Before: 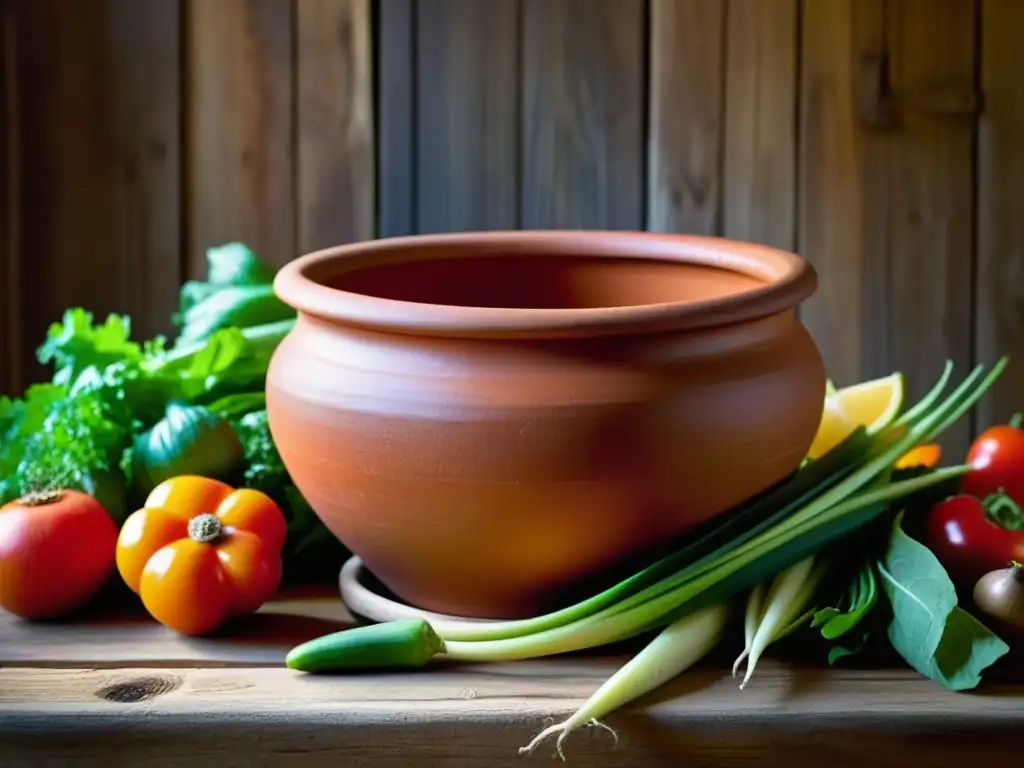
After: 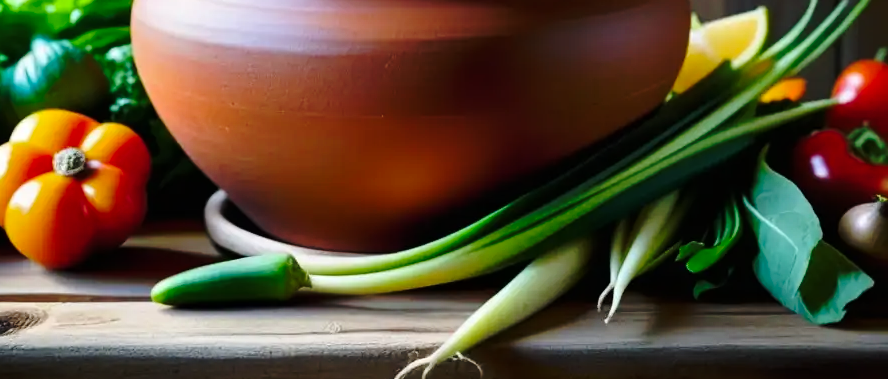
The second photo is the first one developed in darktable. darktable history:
base curve: curves: ch0 [(0, 0) (0.073, 0.04) (0.157, 0.139) (0.492, 0.492) (0.758, 0.758) (1, 1)], preserve colors none
crop and rotate: left 13.249%, top 47.71%, bottom 2.848%
